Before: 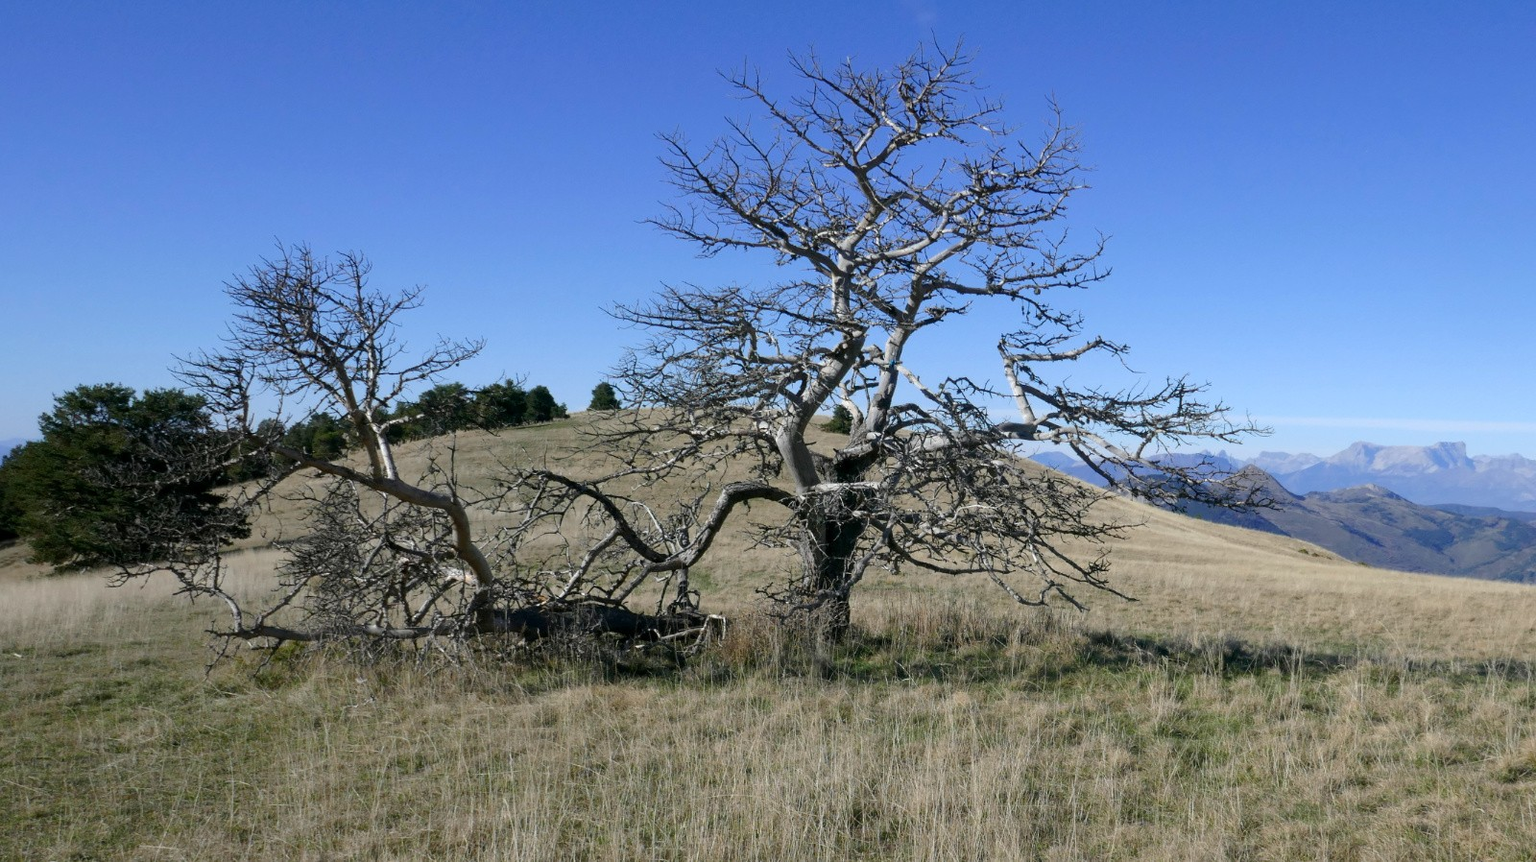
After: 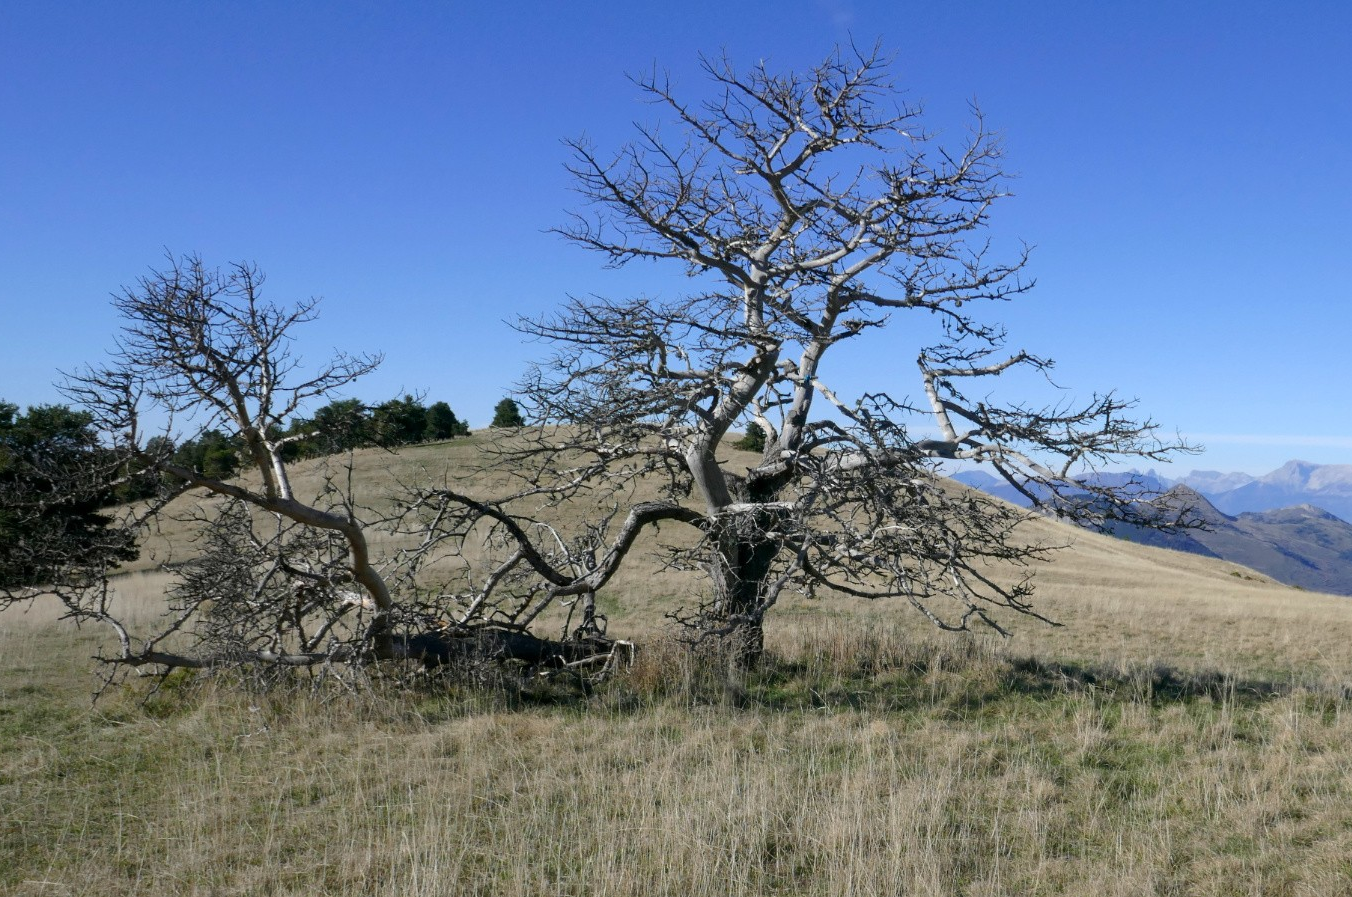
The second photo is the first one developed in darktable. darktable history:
crop: left 7.684%, right 7.795%
